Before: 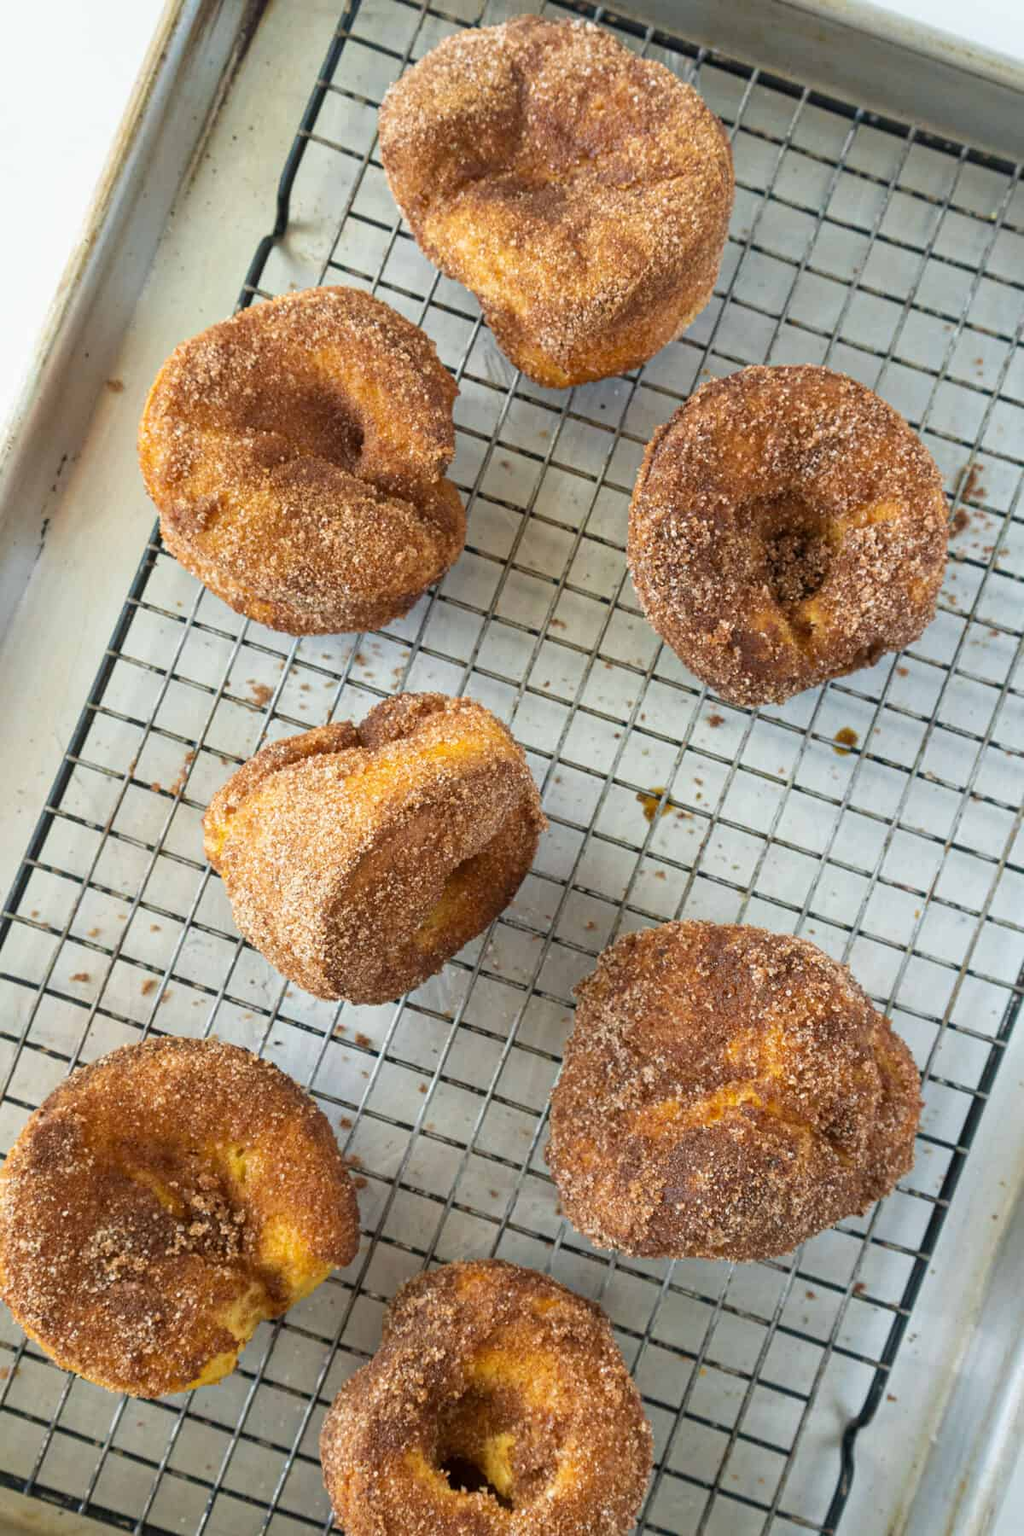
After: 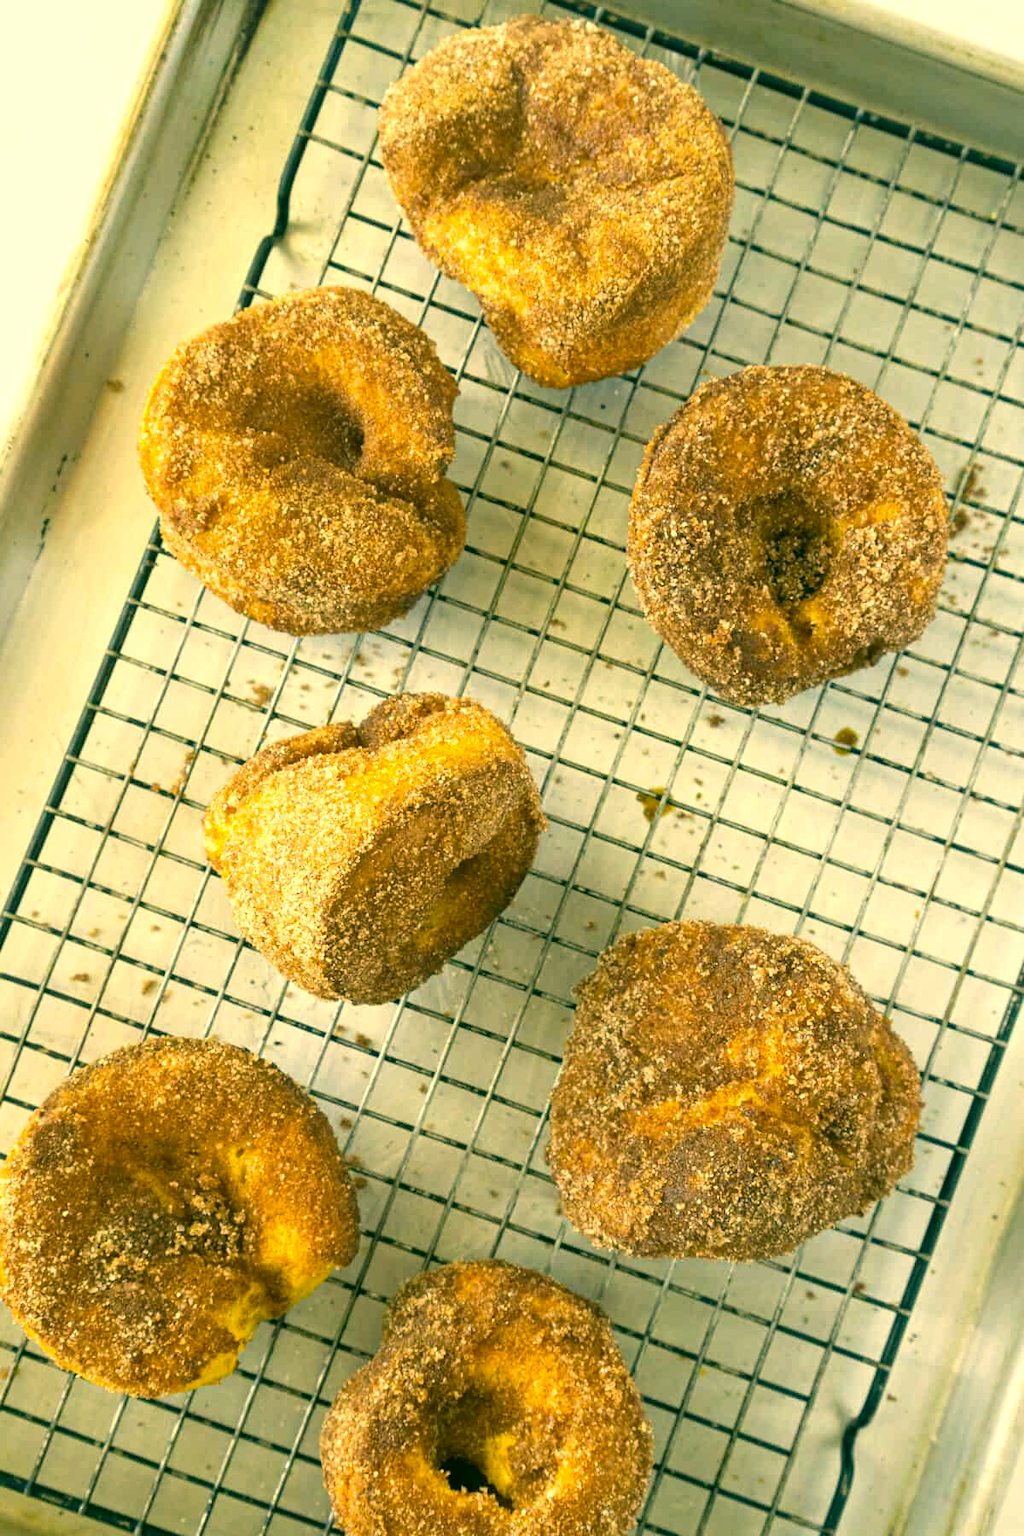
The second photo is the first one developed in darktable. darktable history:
color correction: highlights a* 5.62, highlights b* 33.57, shadows a* -25.86, shadows b* 4.02
exposure: black level correction 0.001, exposure 0.5 EV, compensate exposure bias true, compensate highlight preservation false
